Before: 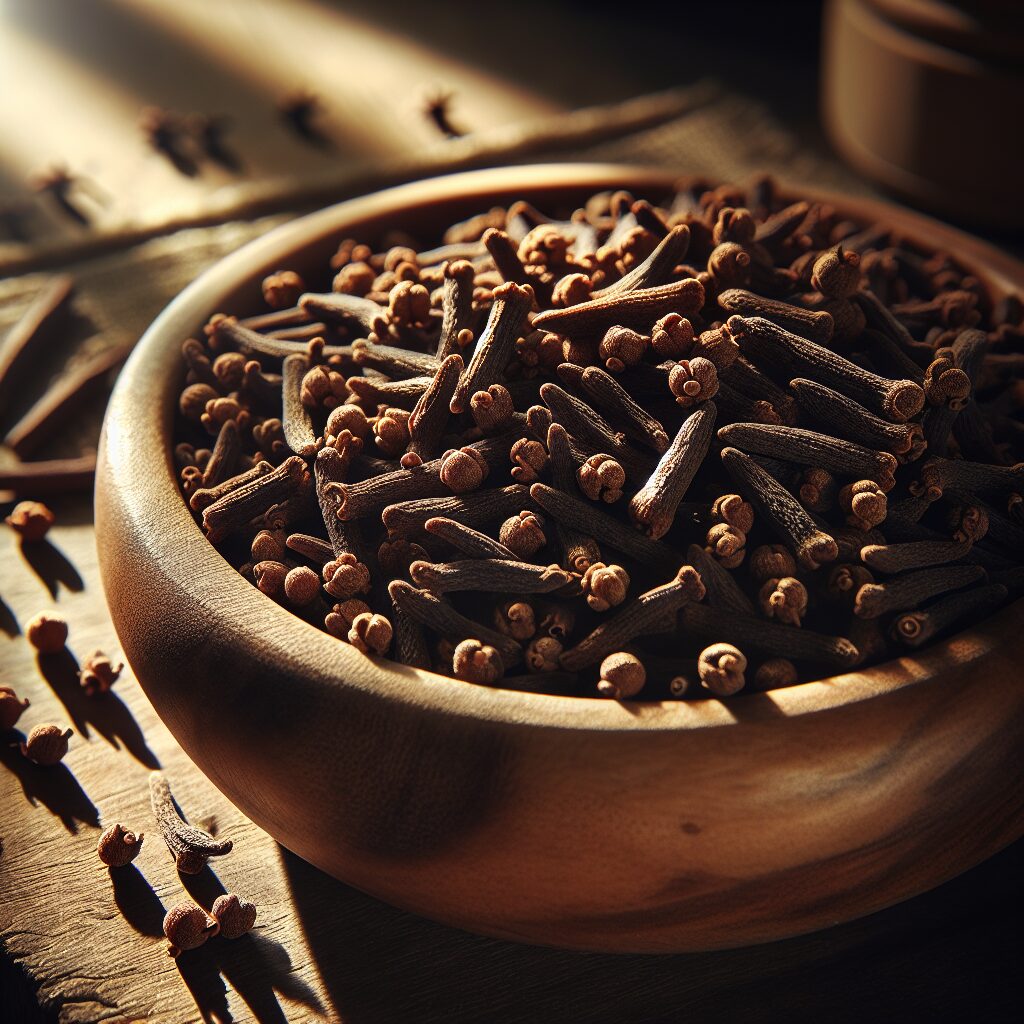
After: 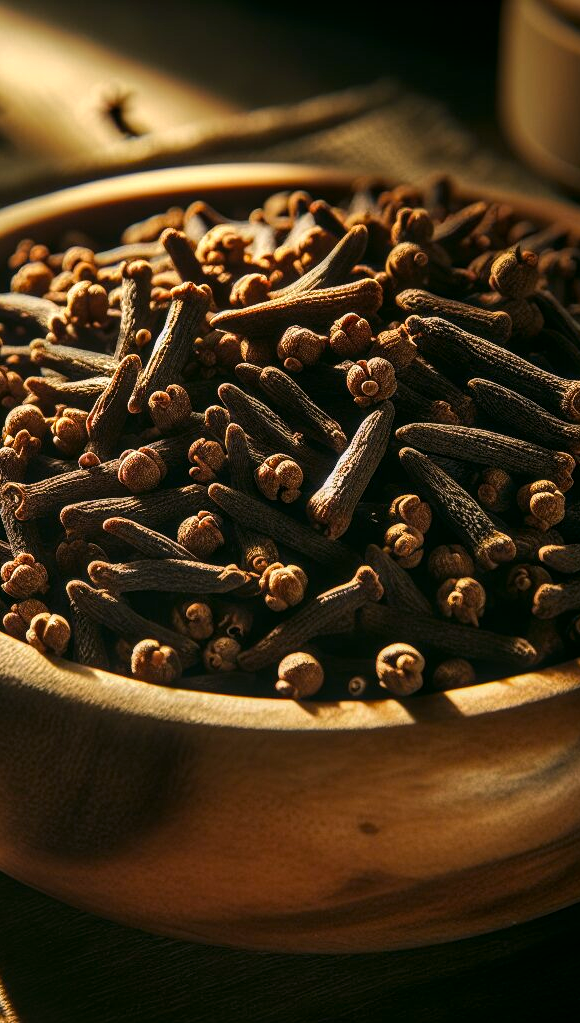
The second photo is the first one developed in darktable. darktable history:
local contrast: on, module defaults
crop: left 31.458%, top 0%, right 11.876%
color correction: highlights a* 4.02, highlights b* 4.98, shadows a* -7.55, shadows b* 4.98
color balance: lift [1, 1, 0.999, 1.001], gamma [1, 1.003, 1.005, 0.995], gain [1, 0.992, 0.988, 1.012], contrast 5%, output saturation 110%
tone equalizer: -8 EV -1.84 EV, -7 EV -1.16 EV, -6 EV -1.62 EV, smoothing diameter 25%, edges refinement/feathering 10, preserve details guided filter
